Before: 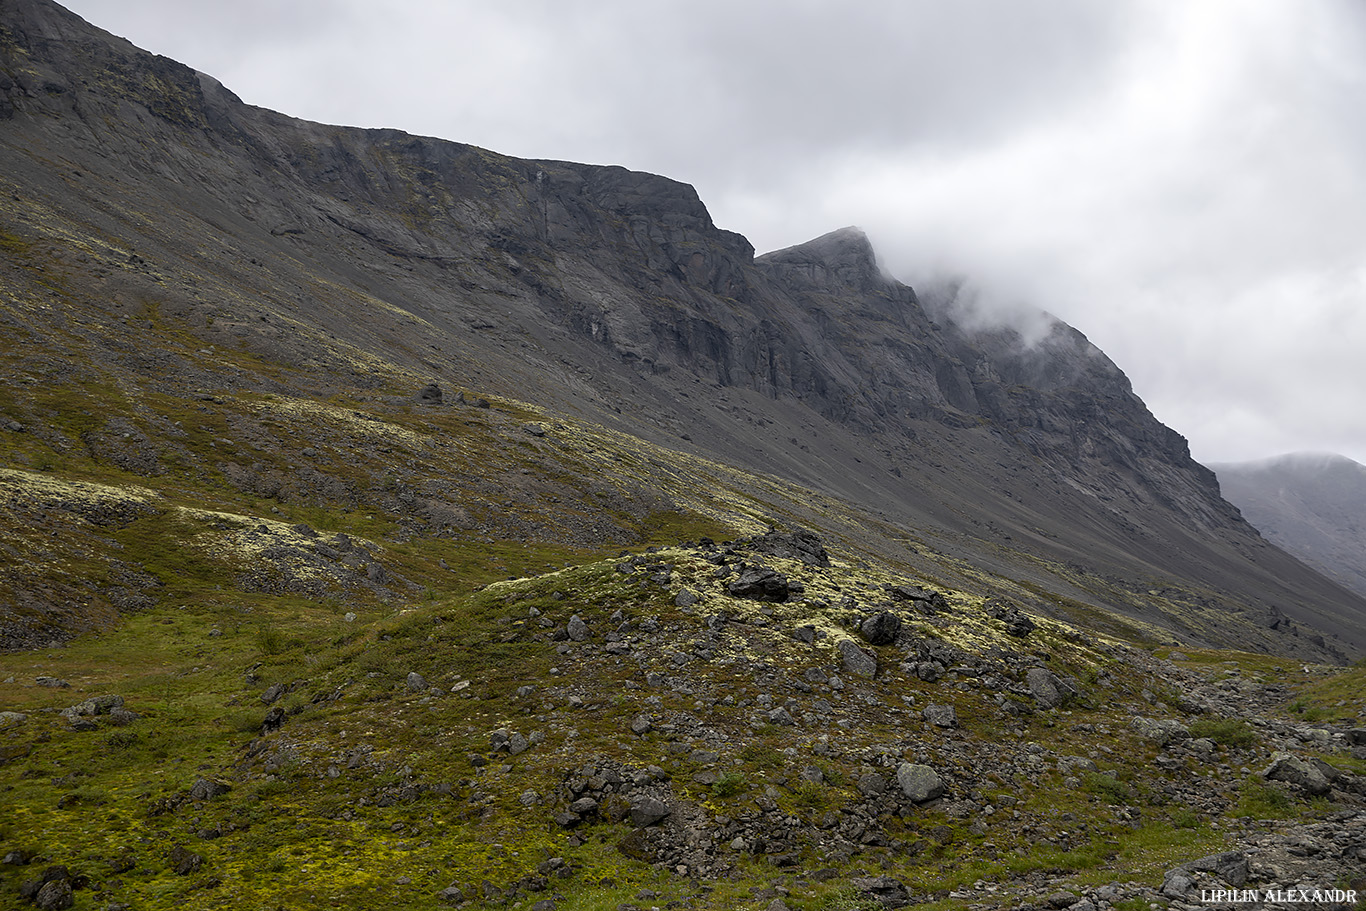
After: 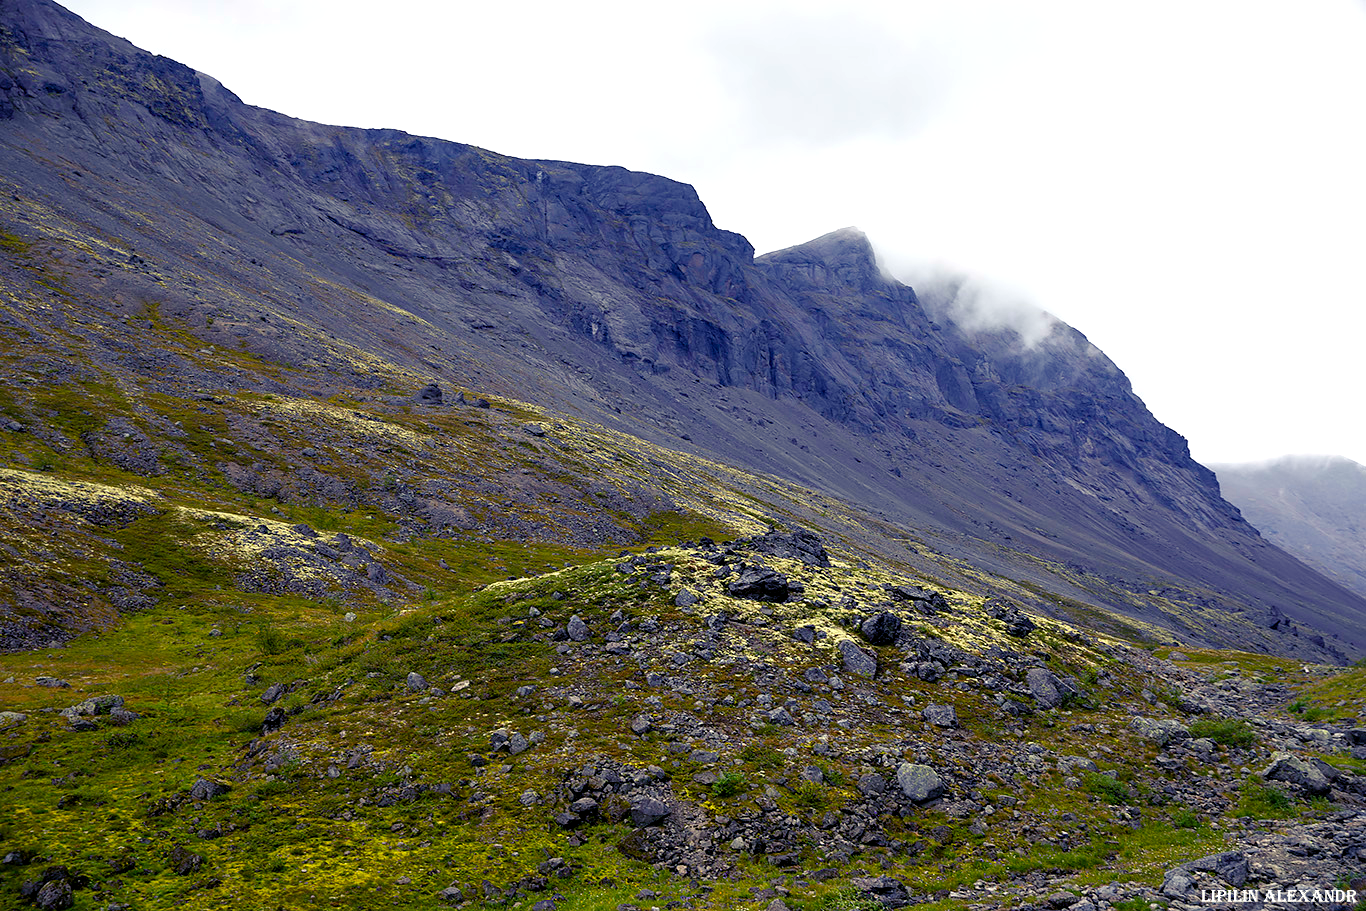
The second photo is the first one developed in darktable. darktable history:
exposure: exposure 0.6 EV, compensate highlight preservation false
color balance rgb: shadows lift › luminance -28.76%, shadows lift › chroma 15%, shadows lift › hue 270°, power › chroma 1%, power › hue 255°, highlights gain › luminance 7.14%, highlights gain › chroma 2%, highlights gain › hue 90°, global offset › luminance -0.29%, global offset › hue 260°, perceptual saturation grading › global saturation 20%, perceptual saturation grading › highlights -13.92%, perceptual saturation grading › shadows 50%
